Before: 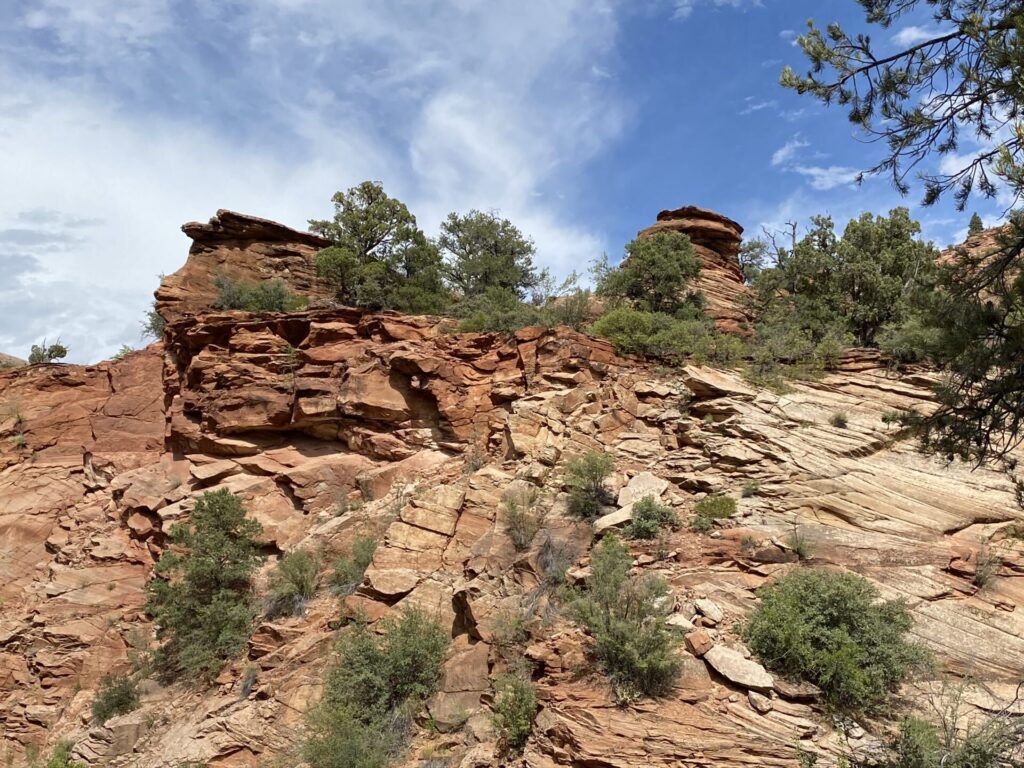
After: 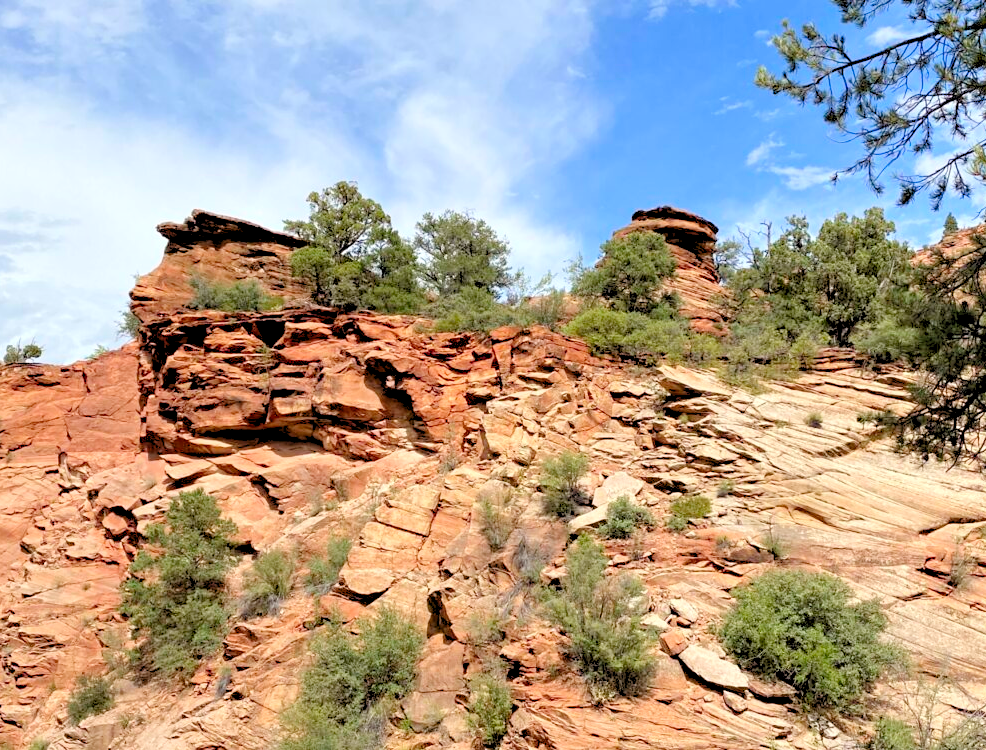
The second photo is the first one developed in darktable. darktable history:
crop and rotate: left 2.536%, right 1.107%, bottom 2.246%
levels: levels [0.072, 0.414, 0.976]
contrast equalizer: octaves 7, y [[0.6 ×6], [0.55 ×6], [0 ×6], [0 ×6], [0 ×6]], mix 0.2
